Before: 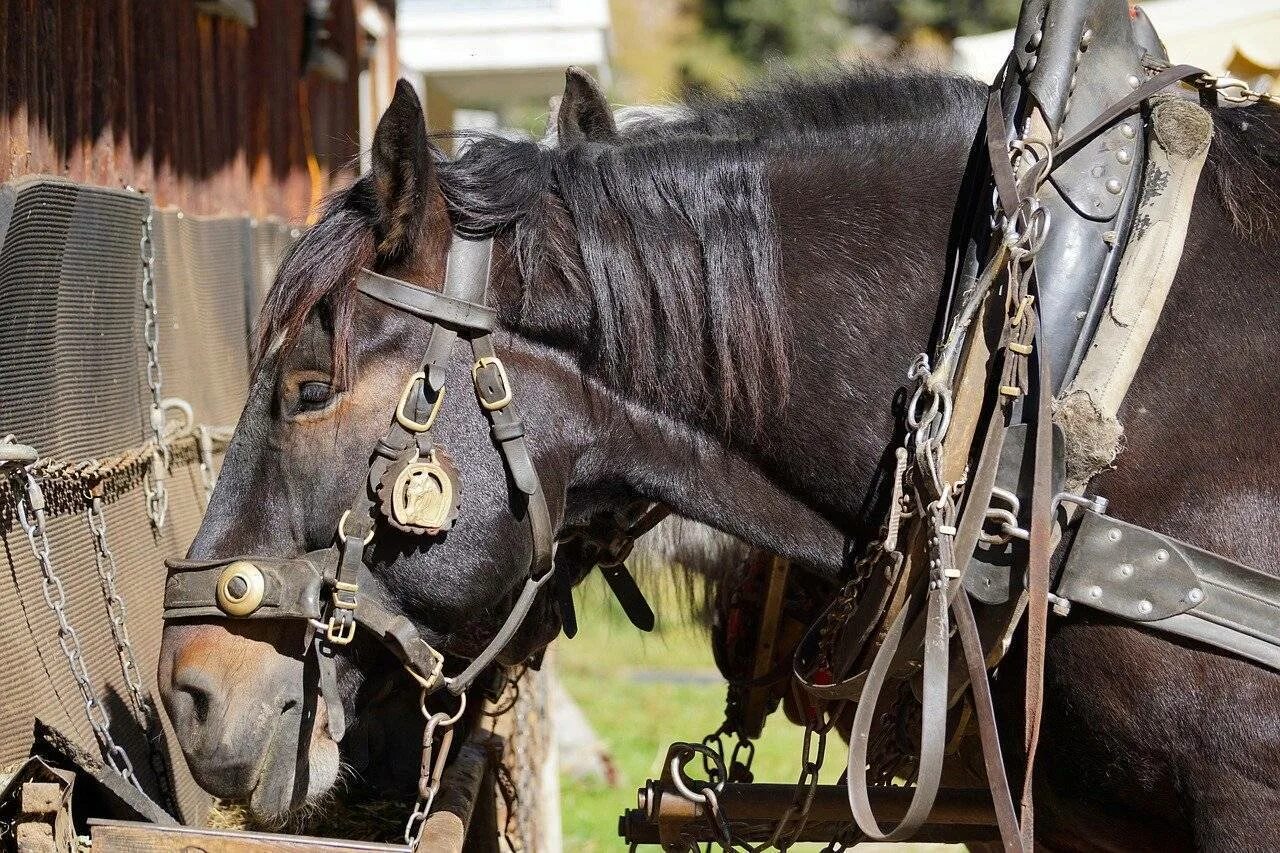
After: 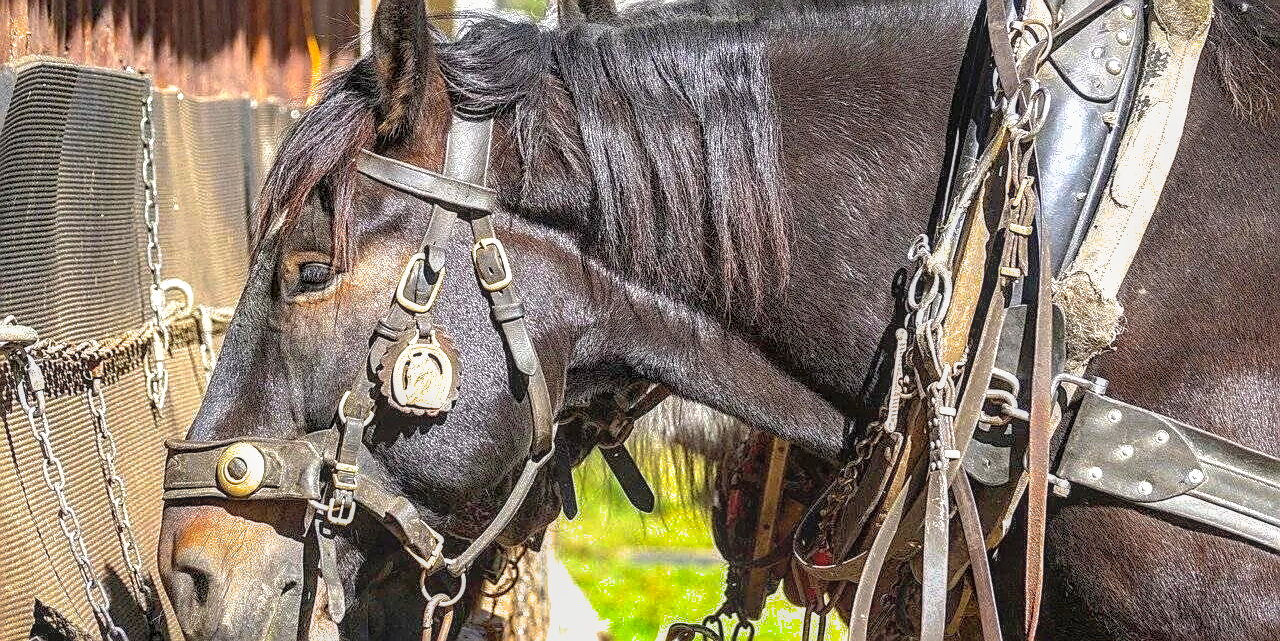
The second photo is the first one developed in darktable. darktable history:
color balance rgb: perceptual saturation grading › global saturation 0.363%, global vibrance 20%
contrast brightness saturation: contrast 0.084, saturation 0.018
shadows and highlights: highlights color adjustment 89.05%
exposure: exposure 0.776 EV, compensate highlight preservation false
local contrast: highlights 5%, shadows 6%, detail 134%
sharpen: on, module defaults
color zones: curves: ch1 [(0.077, 0.436) (0.25, 0.5) (0.75, 0.5)], mix 25.29%
crop: top 14%, bottom 10.808%
